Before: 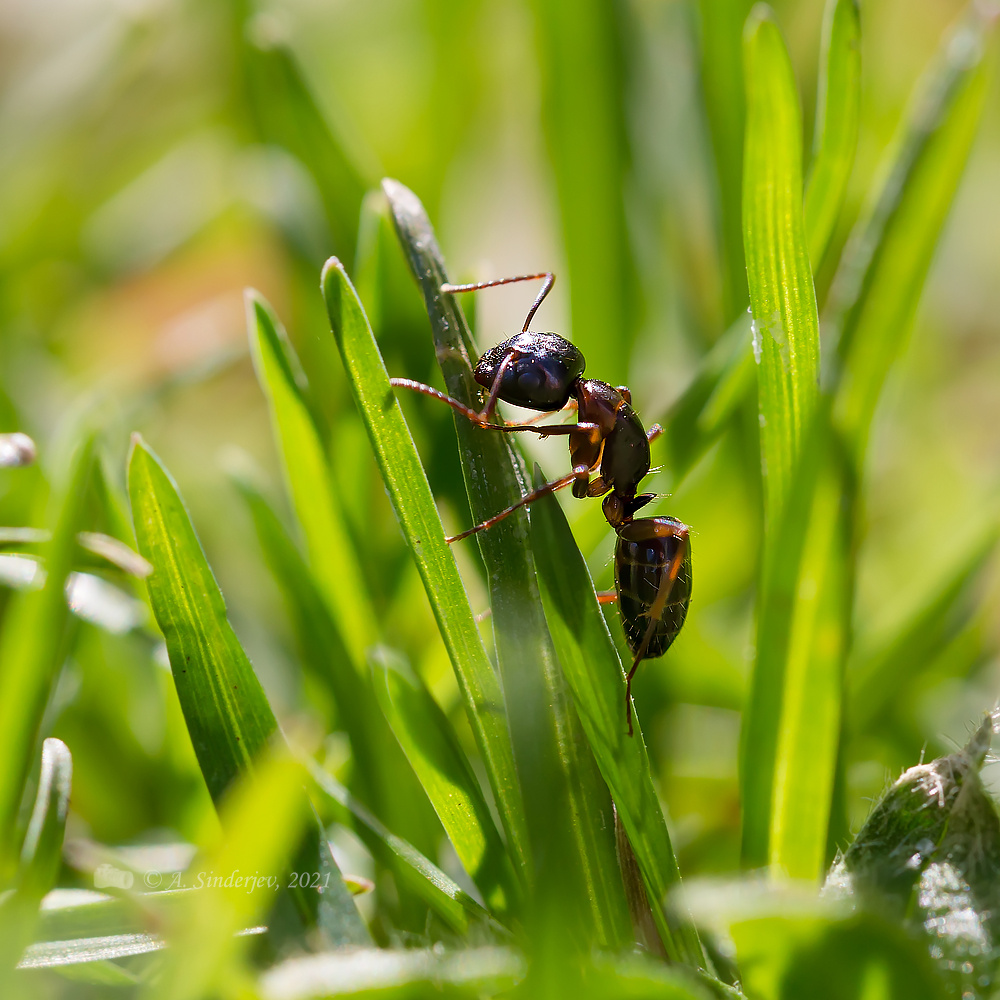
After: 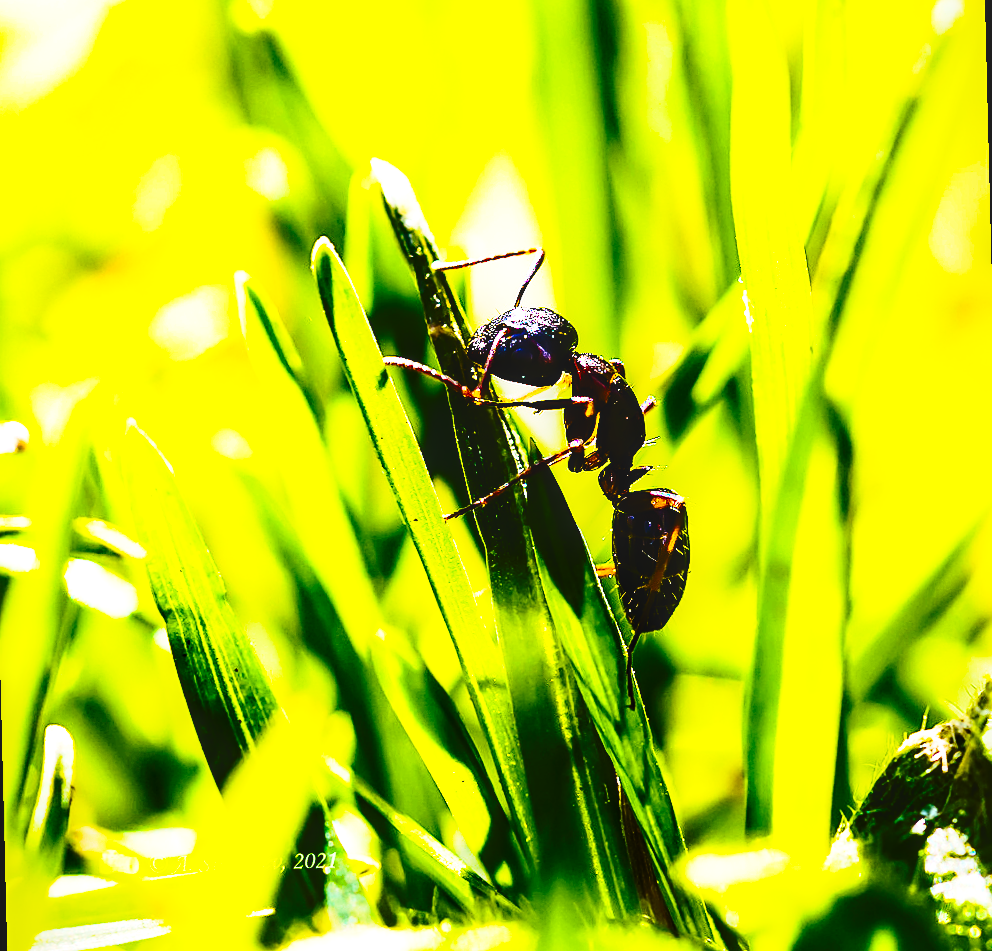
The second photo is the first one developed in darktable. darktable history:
base curve: curves: ch0 [(0, 0) (0.04, 0.03) (0.133, 0.232) (0.448, 0.748) (0.843, 0.968) (1, 1)], preserve colors none
contrast brightness saturation: contrast 0.28
local contrast: on, module defaults
rotate and perspective: rotation -1.42°, crop left 0.016, crop right 0.984, crop top 0.035, crop bottom 0.965
color balance rgb: linear chroma grading › shadows -40%, linear chroma grading › highlights 40%, linear chroma grading › global chroma 45%, linear chroma grading › mid-tones -30%, perceptual saturation grading › global saturation 55%, perceptual saturation grading › highlights -50%, perceptual saturation grading › mid-tones 40%, perceptual saturation grading › shadows 30%, perceptual brilliance grading › global brilliance 20%, perceptual brilliance grading › shadows -40%, global vibrance 35%
sharpen: on, module defaults
tone equalizer: -8 EV -1.08 EV, -7 EV -1.01 EV, -6 EV -0.867 EV, -5 EV -0.578 EV, -3 EV 0.578 EV, -2 EV 0.867 EV, -1 EV 1.01 EV, +0 EV 1.08 EV, edges refinement/feathering 500, mask exposure compensation -1.57 EV, preserve details no
crop: bottom 0.071%
